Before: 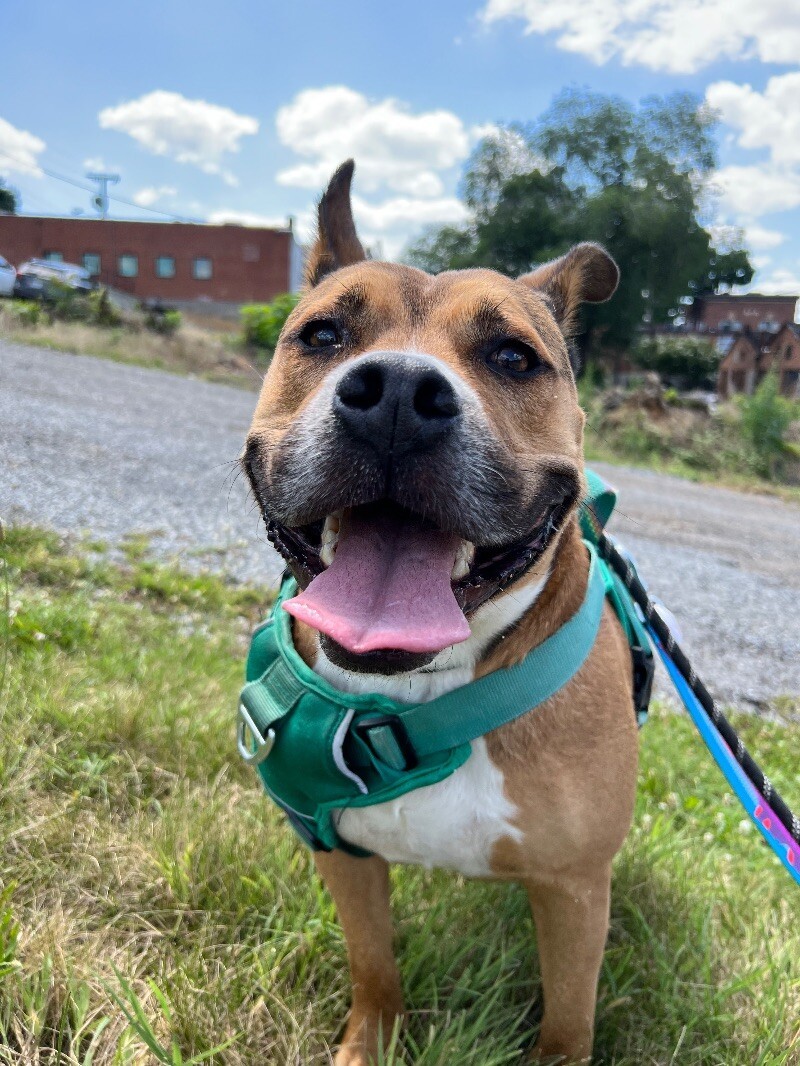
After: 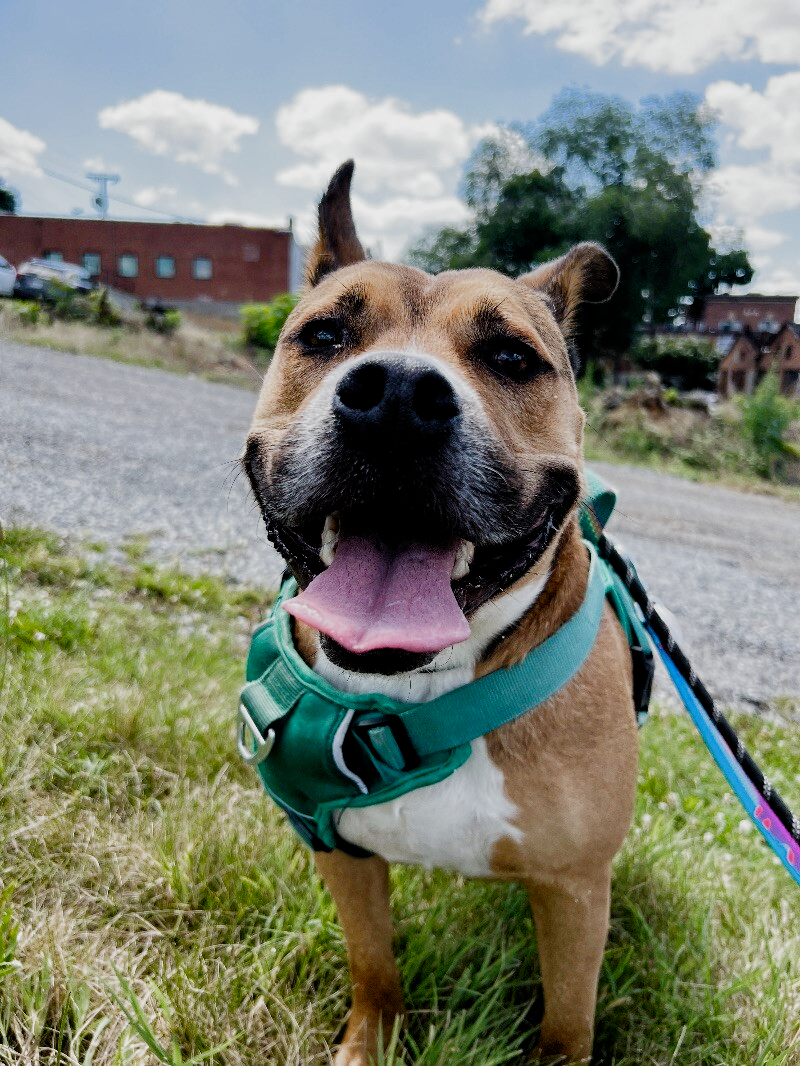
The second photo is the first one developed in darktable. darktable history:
filmic rgb: black relative exposure -4.92 EV, white relative exposure 2.83 EV, threshold 2.98 EV, hardness 3.7, add noise in highlights 0.001, preserve chrominance no, color science v3 (2019), use custom middle-gray values true, contrast in highlights soft, enable highlight reconstruction true
contrast brightness saturation: contrast 0.033, brightness -0.036
